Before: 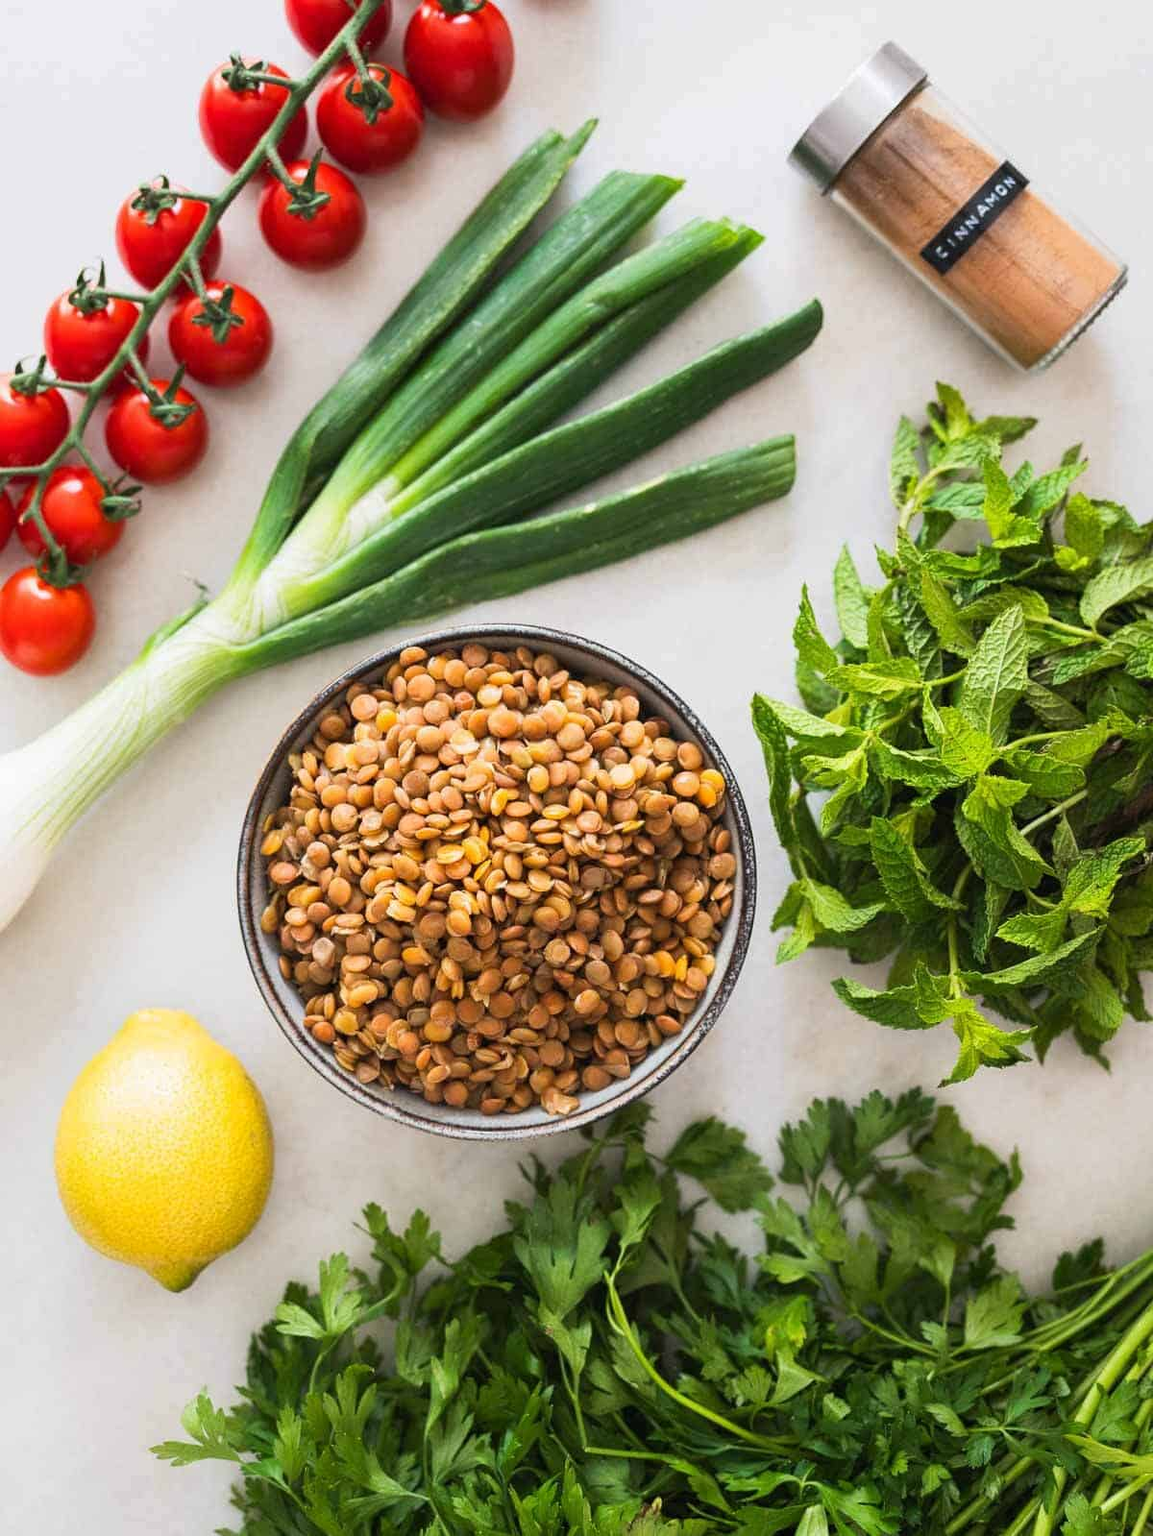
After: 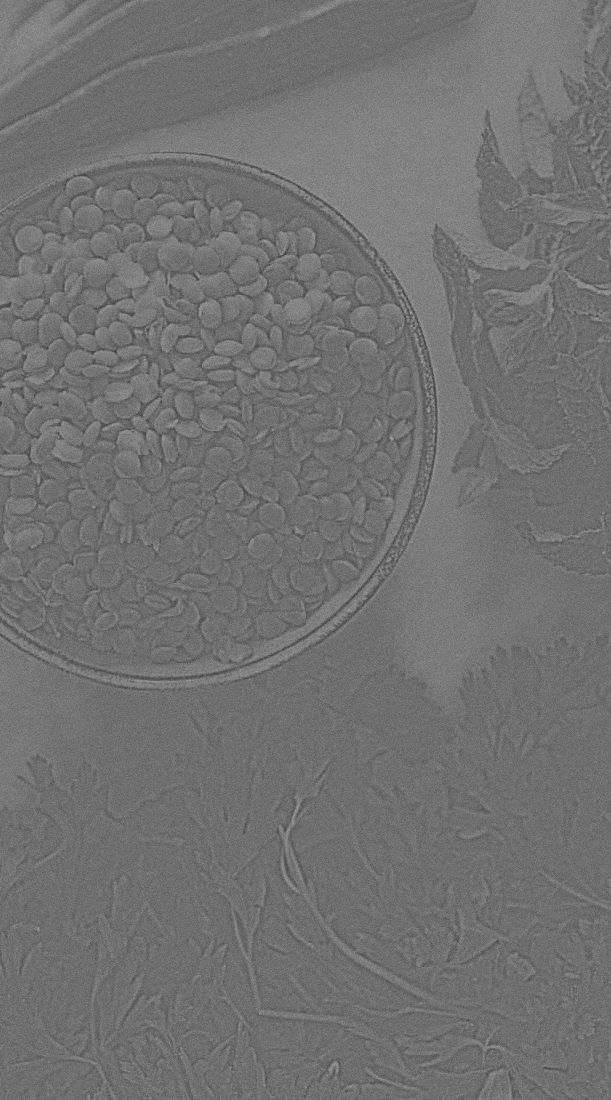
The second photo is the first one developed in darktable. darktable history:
contrast brightness saturation: contrast 0.13, brightness -0.05, saturation 0.16
filmic rgb: black relative exposure -7.15 EV, white relative exposure 5.36 EV, hardness 3.02, color science v6 (2022)
exposure: black level correction 0, exposure 1.2 EV, compensate exposure bias true, compensate highlight preservation false
highpass: sharpness 6%, contrast boost 7.63%
shadows and highlights: shadows 37.27, highlights -28.18, soften with gaussian
crop and rotate: left 29.237%, top 31.152%, right 19.807%
grain: coarseness 0.09 ISO
